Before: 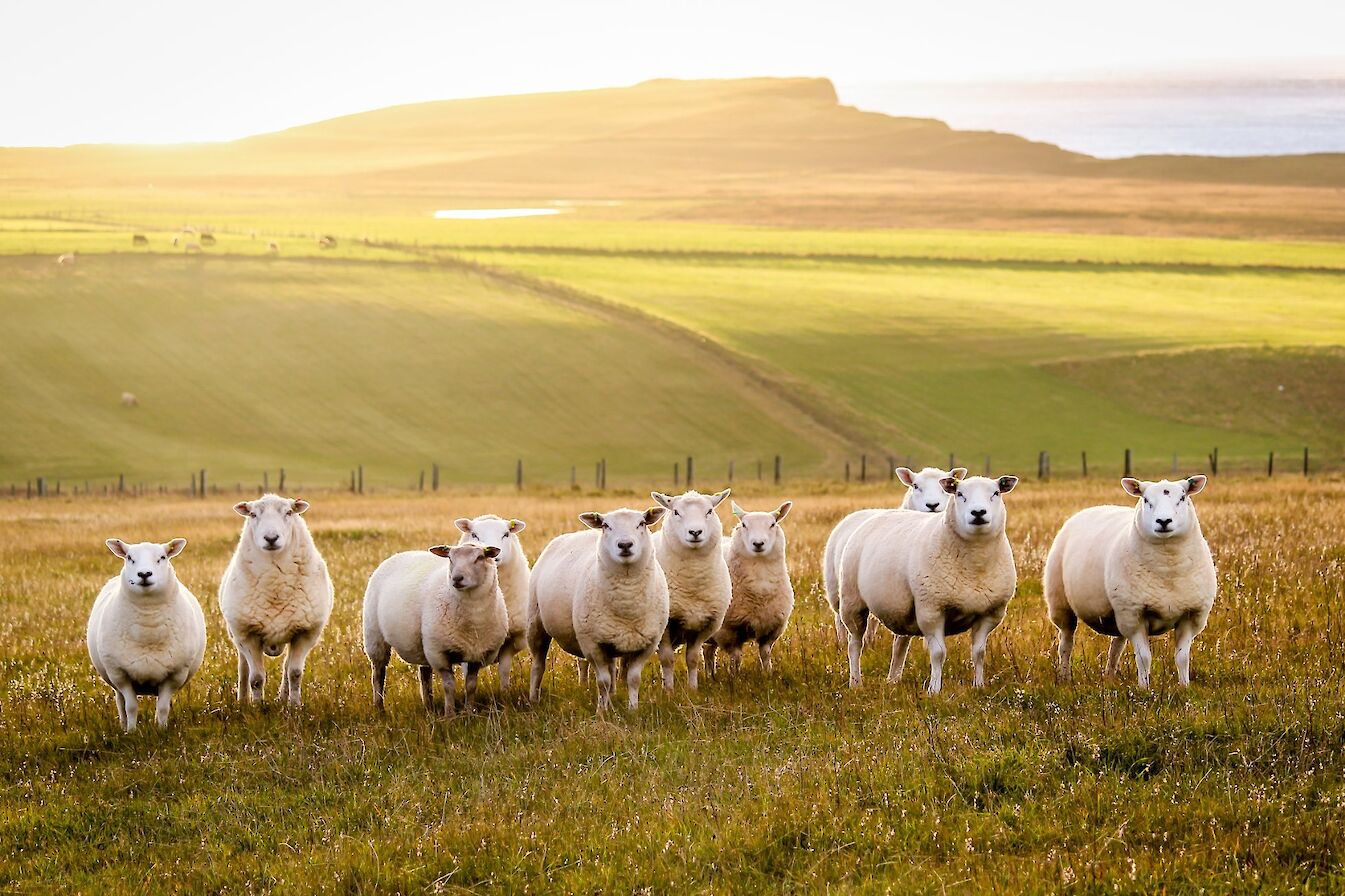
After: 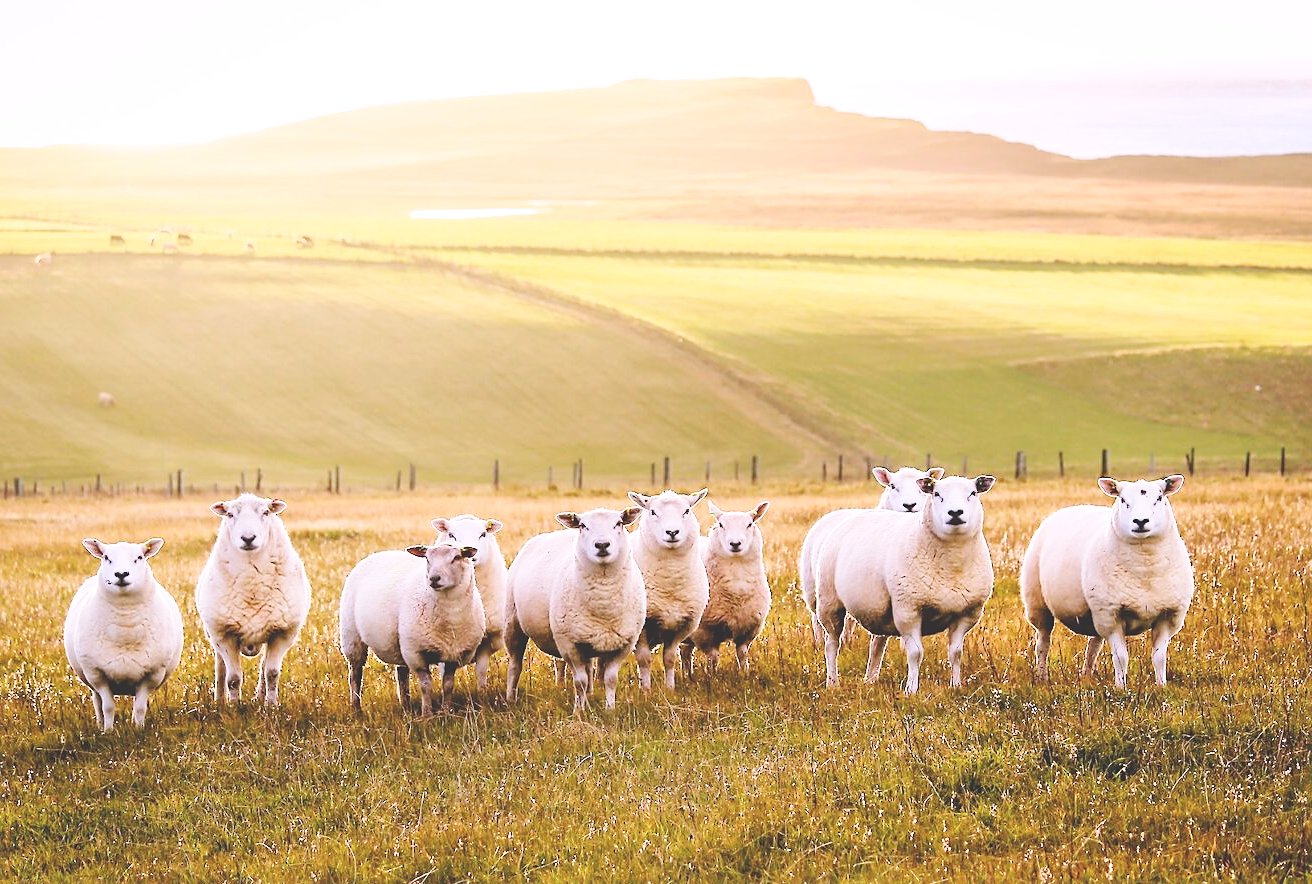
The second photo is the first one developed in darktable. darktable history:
sharpen: radius 1.864, amount 0.398, threshold 1.271
crop and rotate: left 1.774%, right 0.633%, bottom 1.28%
white balance: red 1.066, blue 1.119
exposure: black level correction -0.041, exposure 0.064 EV, compensate highlight preservation false
base curve: curves: ch0 [(0, 0) (0.036, 0.025) (0.121, 0.166) (0.206, 0.329) (0.605, 0.79) (1, 1)], preserve colors none
